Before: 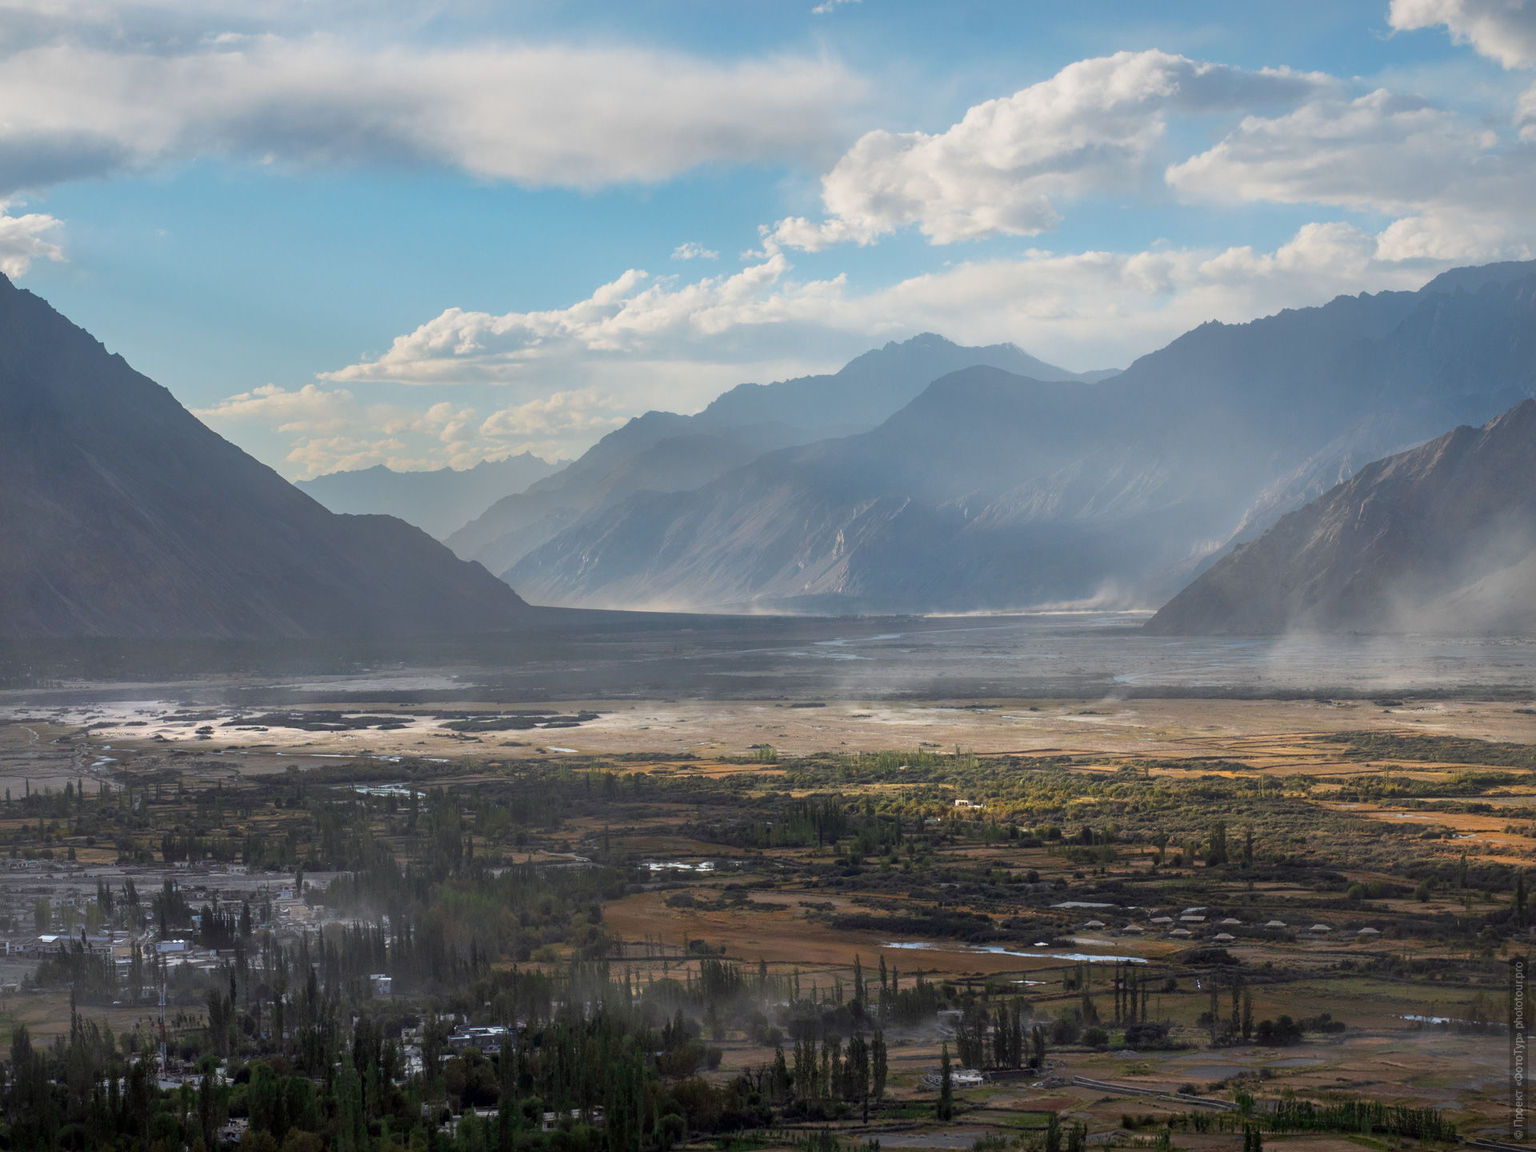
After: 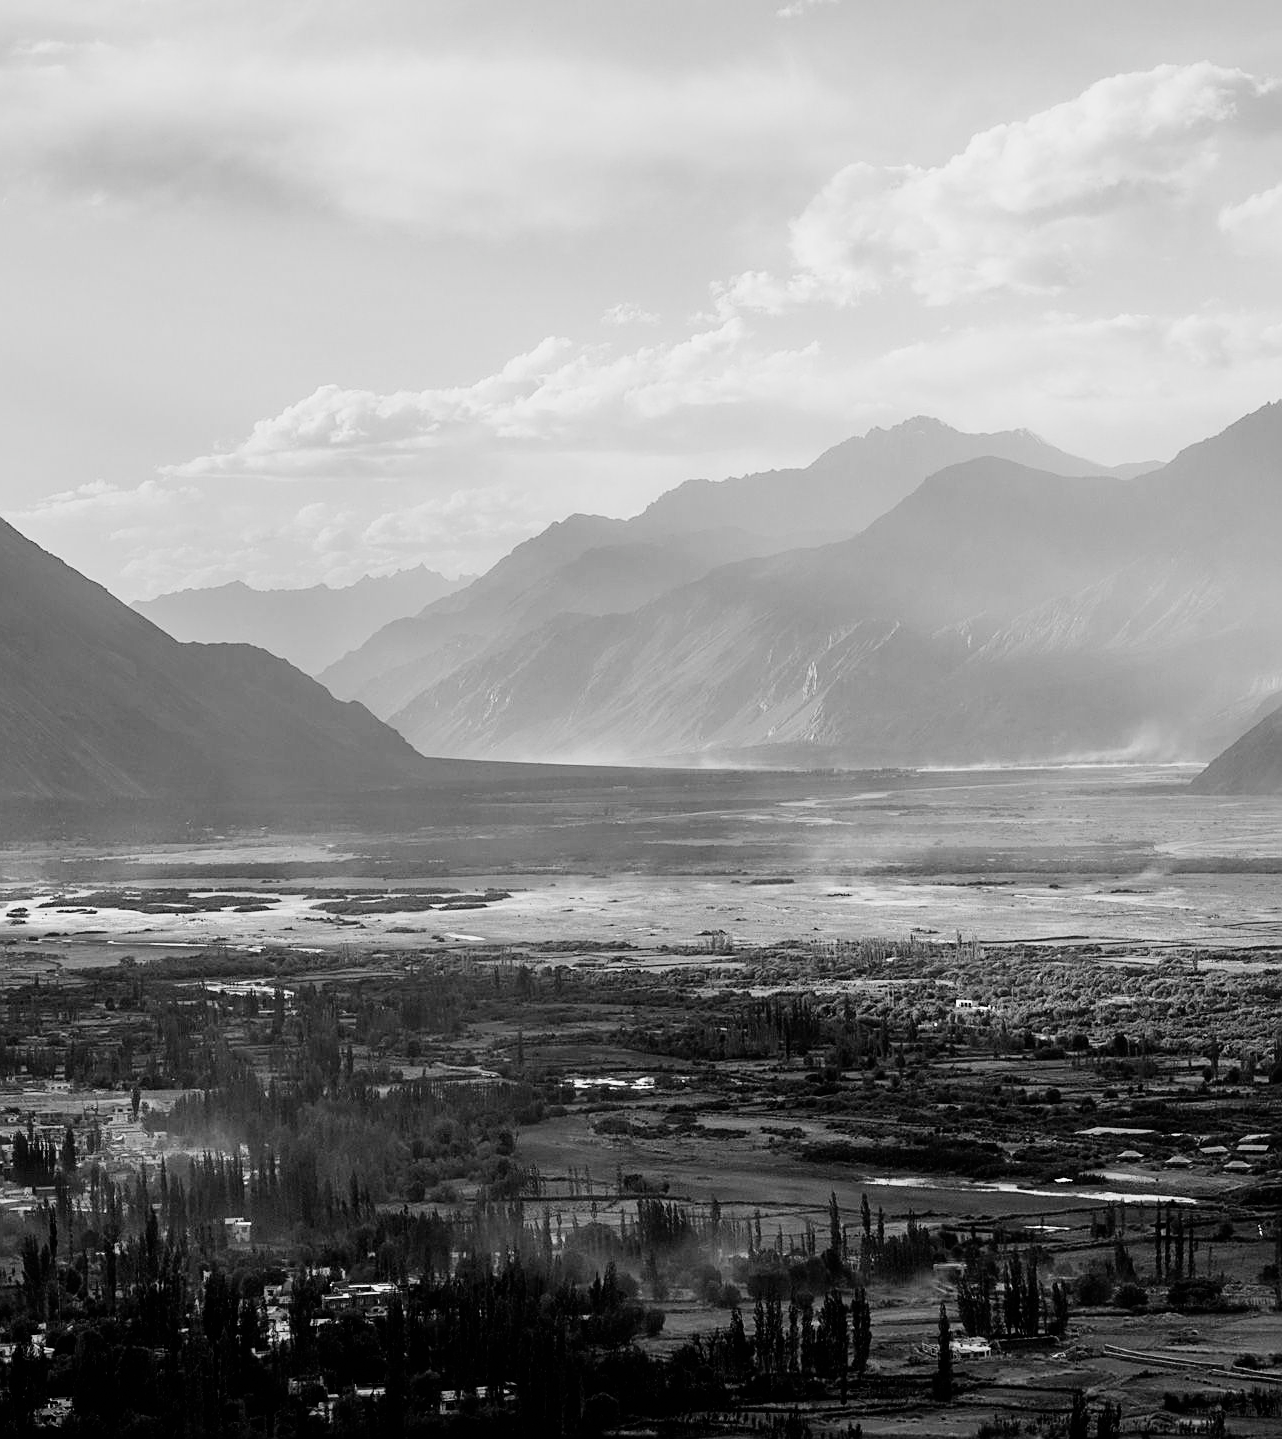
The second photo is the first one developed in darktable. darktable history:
crop and rotate: left 12.436%, right 20.751%
exposure: exposure 0.582 EV, compensate highlight preservation false
color balance rgb: perceptual saturation grading › global saturation 30.192%
sharpen: on, module defaults
filmic rgb: black relative exposure -5.06 EV, white relative exposure 3.96 EV, hardness 2.9, contrast 1.394, highlights saturation mix -31.3%, add noise in highlights 0, color science v3 (2019), use custom middle-gray values true, contrast in highlights soft
color calibration: output gray [0.18, 0.41, 0.41, 0], x 0.342, y 0.357, temperature 5120.25 K
